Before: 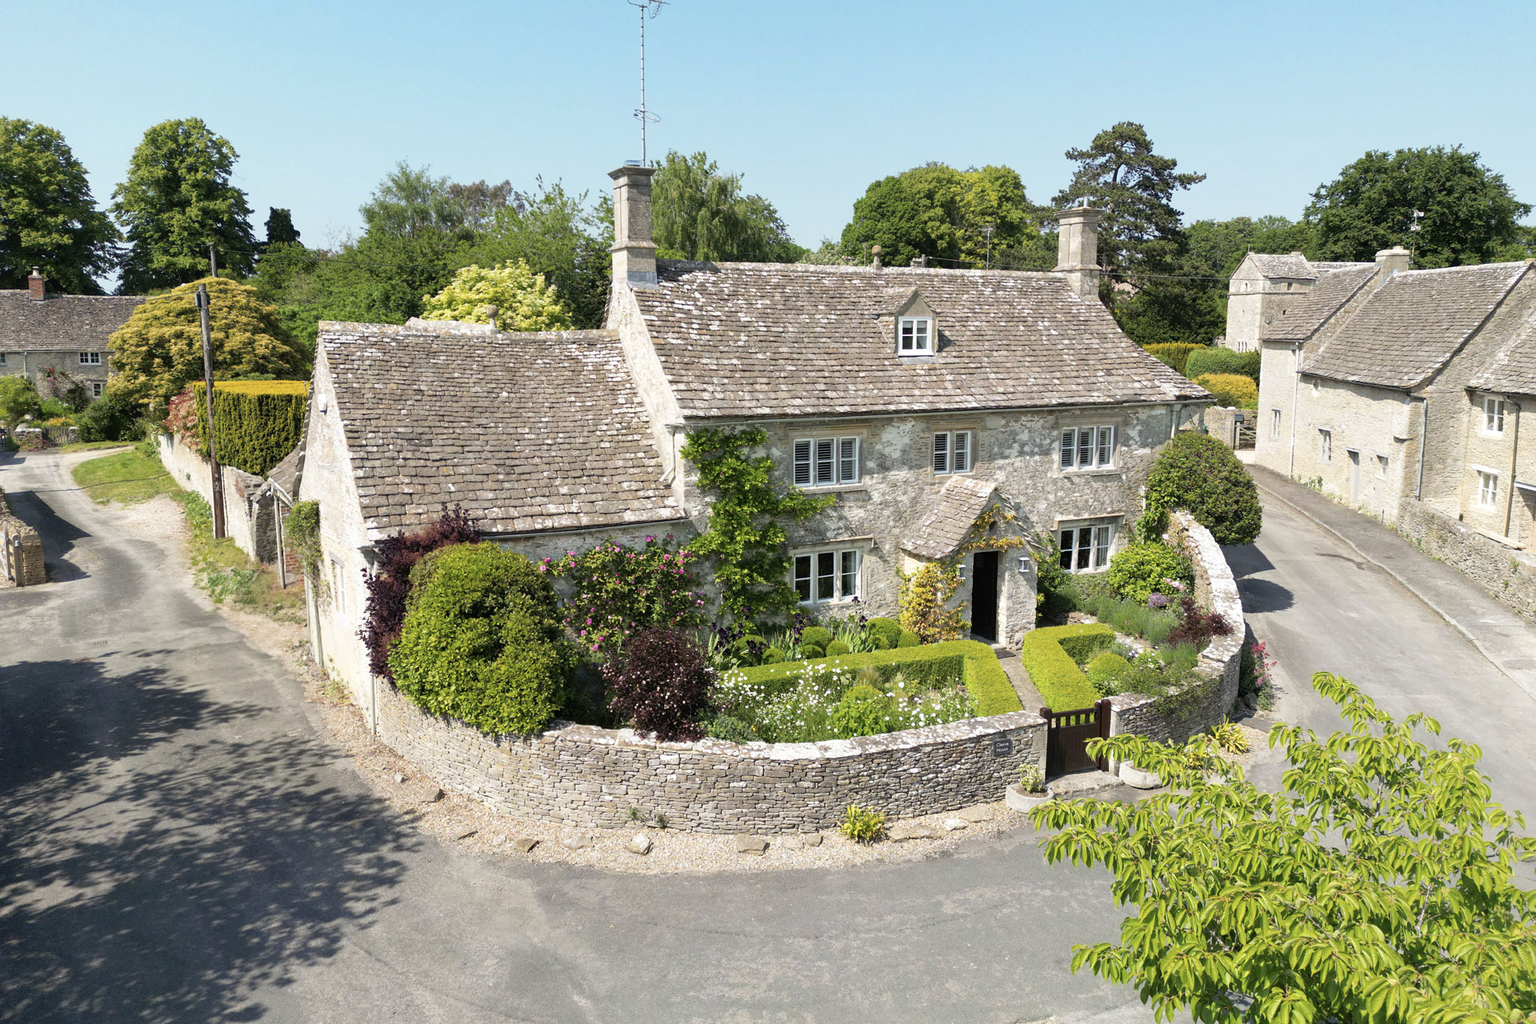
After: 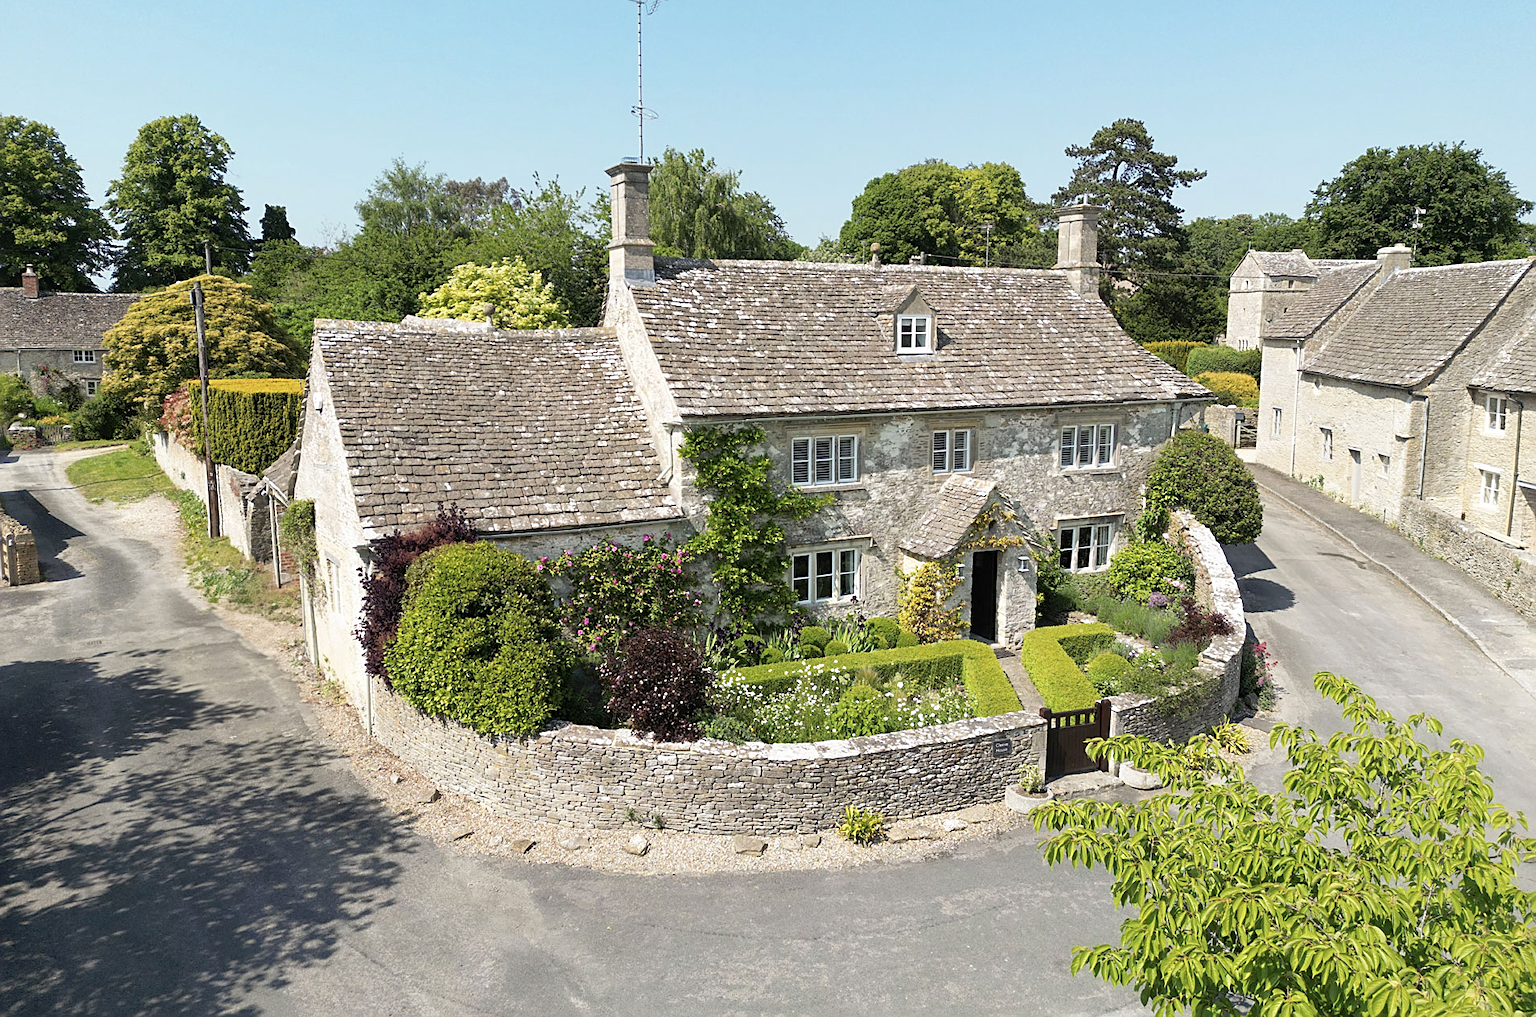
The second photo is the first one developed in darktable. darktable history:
crop: left 0.436%, top 0.467%, right 0.131%, bottom 0.772%
sharpen: on, module defaults
